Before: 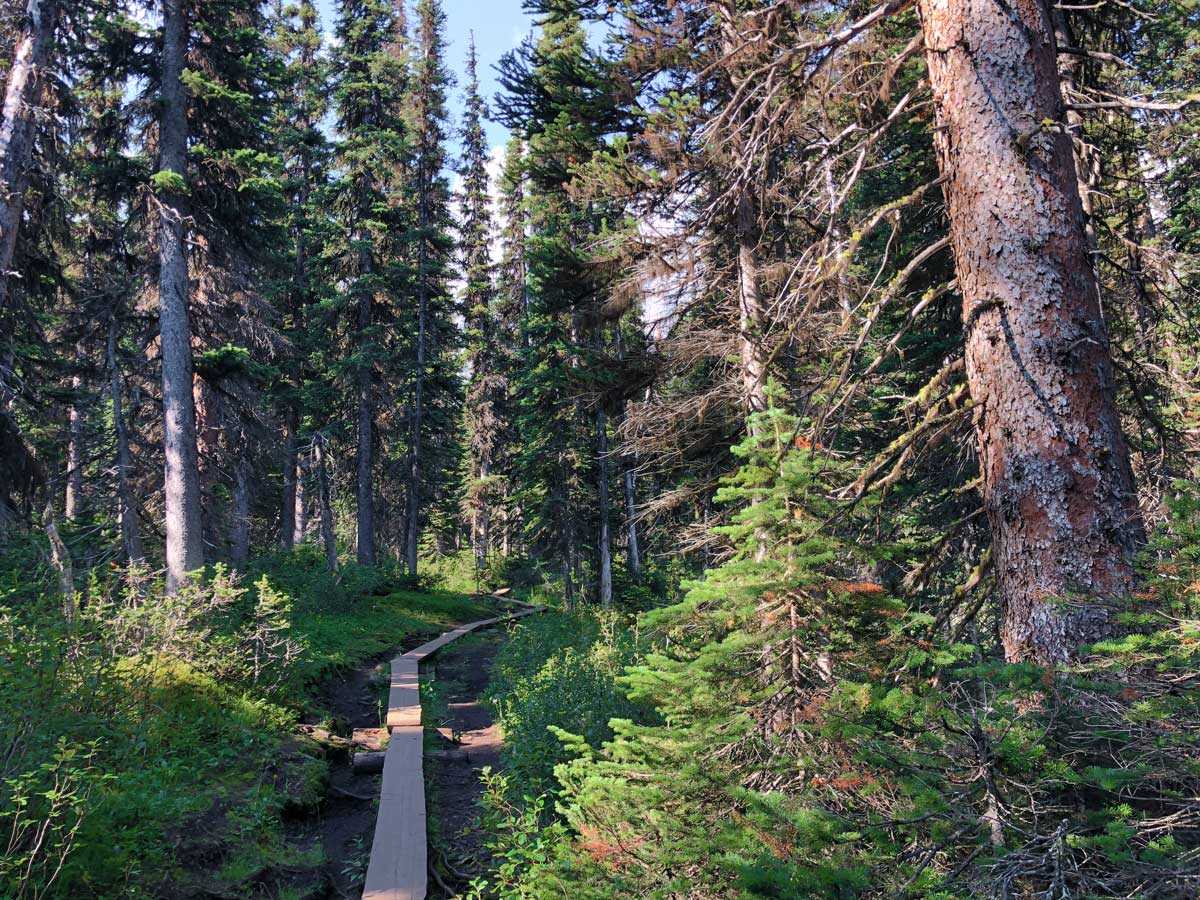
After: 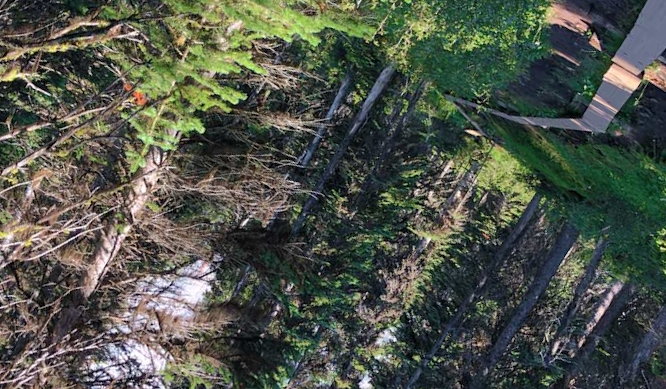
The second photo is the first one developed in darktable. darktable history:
crop and rotate: angle 147.86°, left 9.181%, top 15.568%, right 4.405%, bottom 17.104%
